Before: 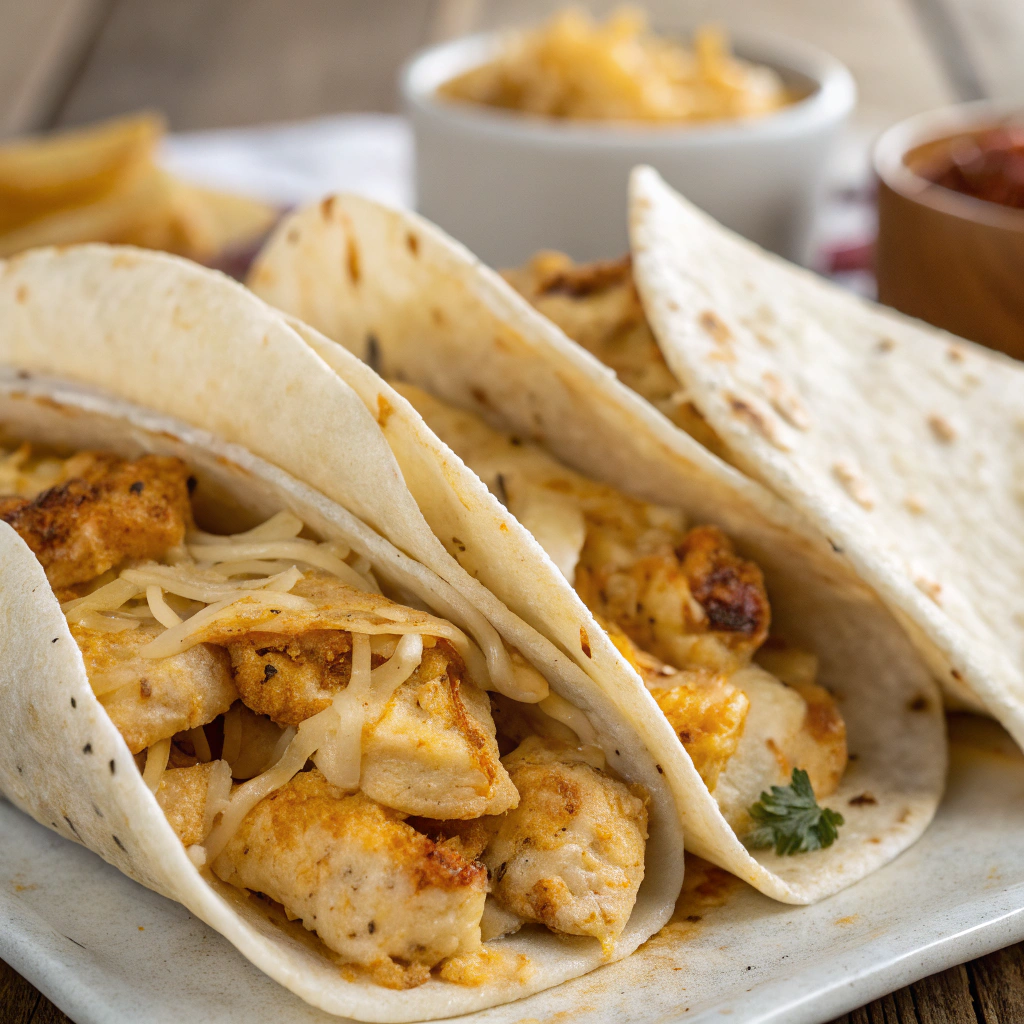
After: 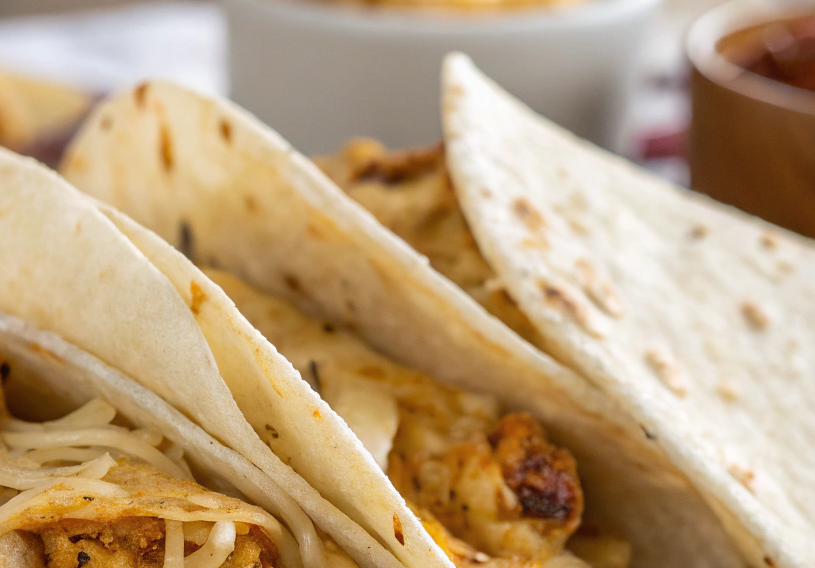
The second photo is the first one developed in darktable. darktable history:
crop: left 18.334%, top 11.081%, right 1.984%, bottom 33.382%
